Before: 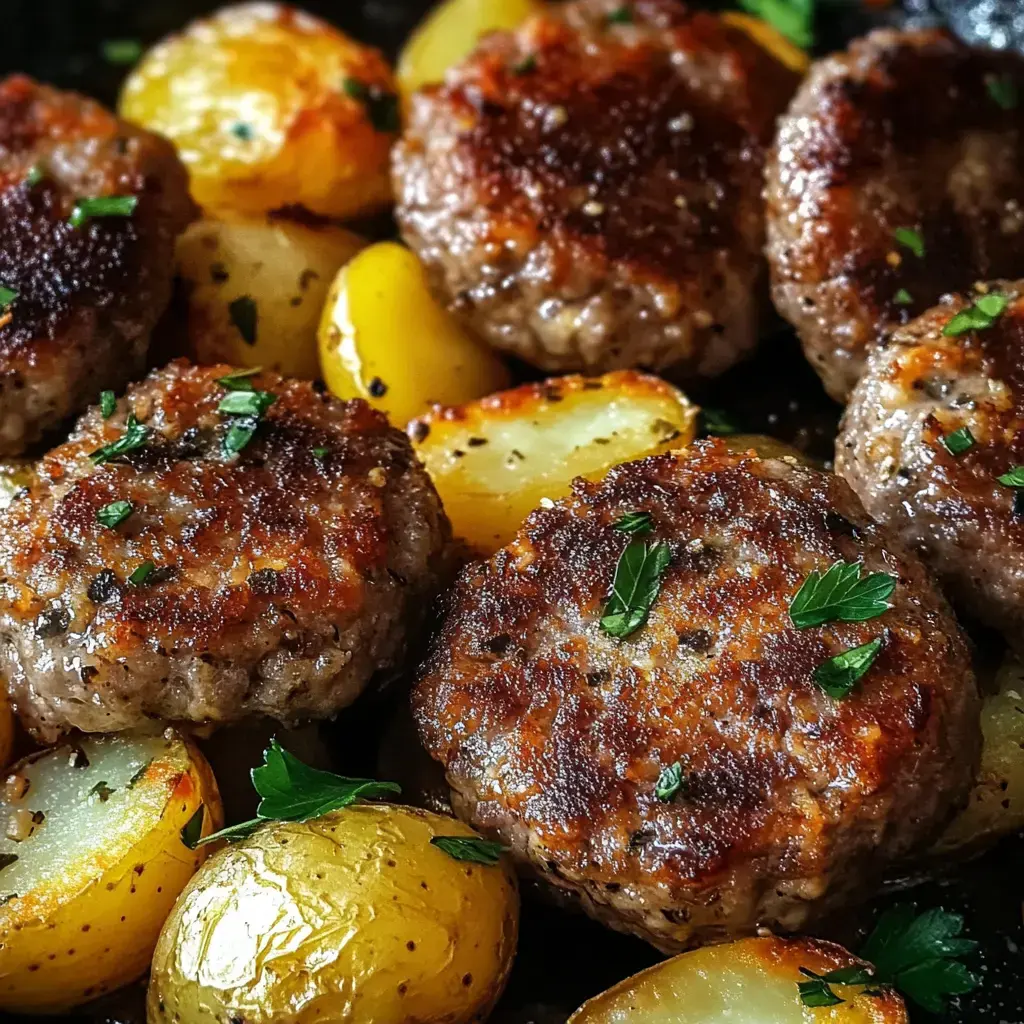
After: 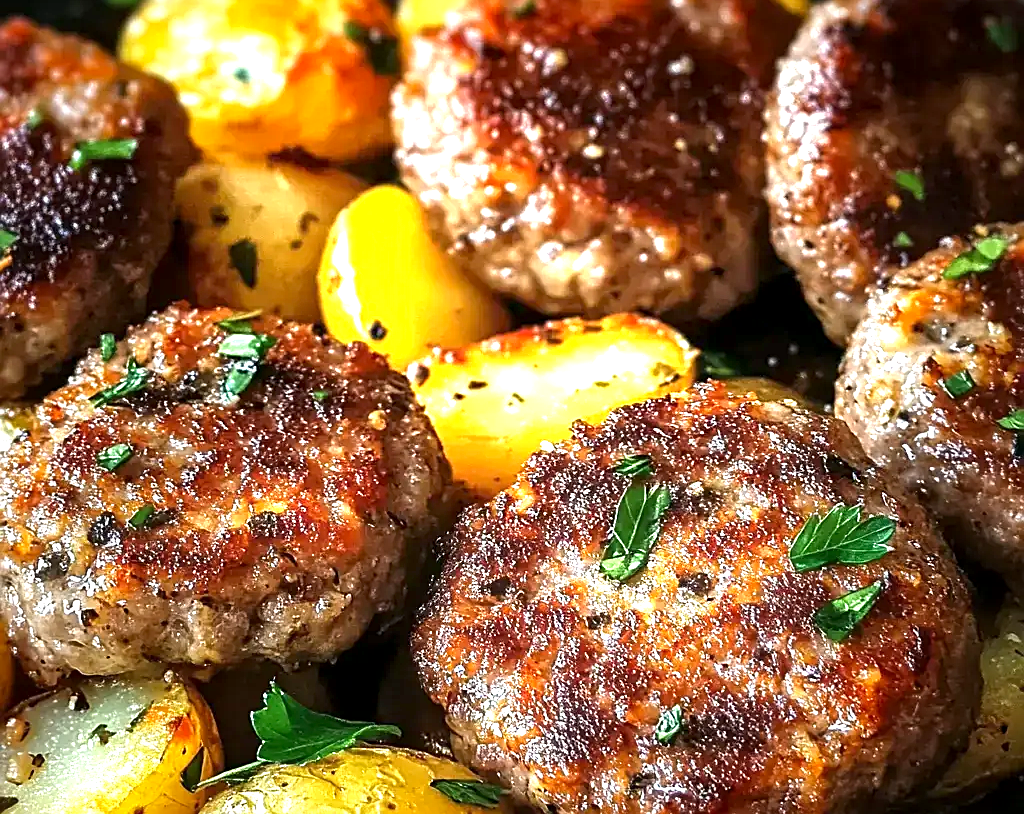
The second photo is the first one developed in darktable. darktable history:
vignetting: fall-off start 34.48%, fall-off radius 64.51%, saturation 0.035, center (-0.031, -0.039), width/height ratio 0.954
sharpen: on, module defaults
exposure: black level correction 0.001, exposure 1.727 EV, compensate highlight preservation false
crop and rotate: top 5.655%, bottom 14.785%
